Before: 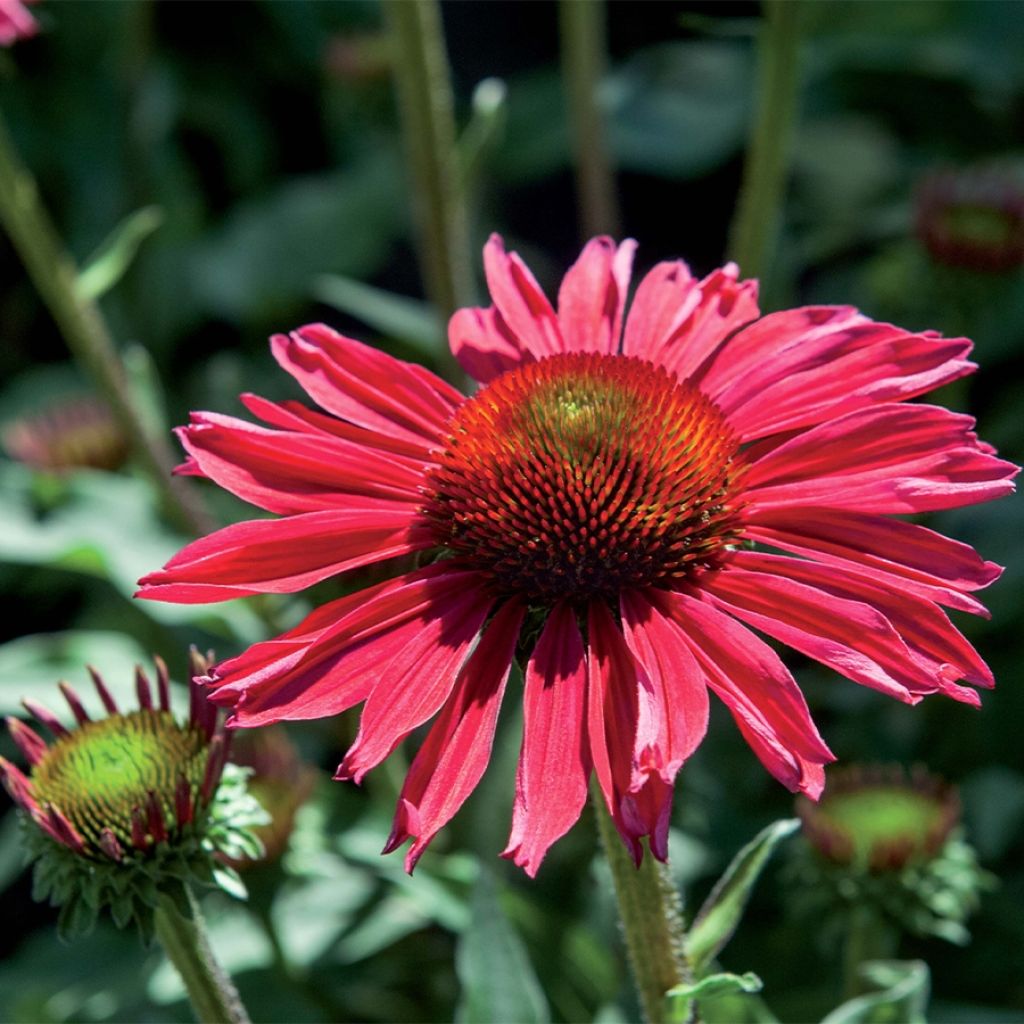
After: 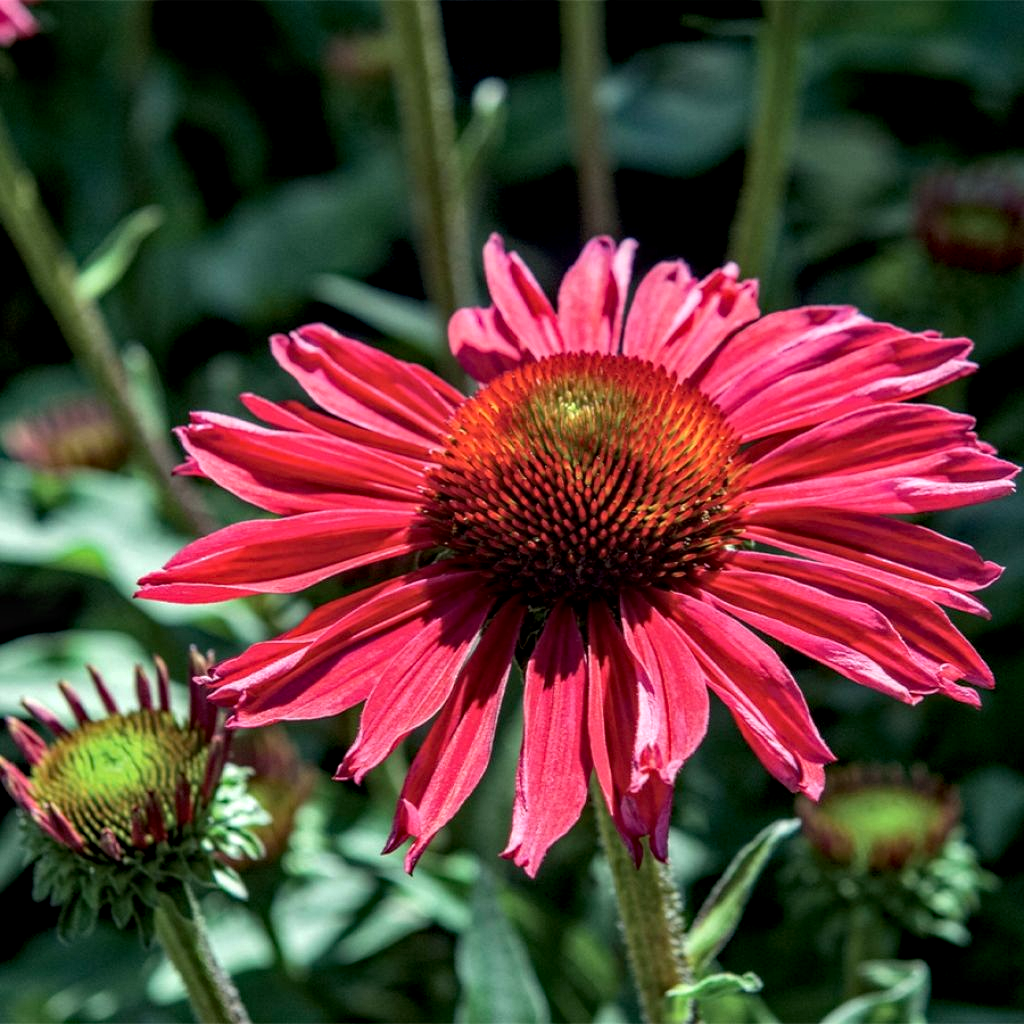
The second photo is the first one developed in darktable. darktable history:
local contrast: highlights 62%, detail 143%, midtone range 0.431
haze removal: compatibility mode true, adaptive false
